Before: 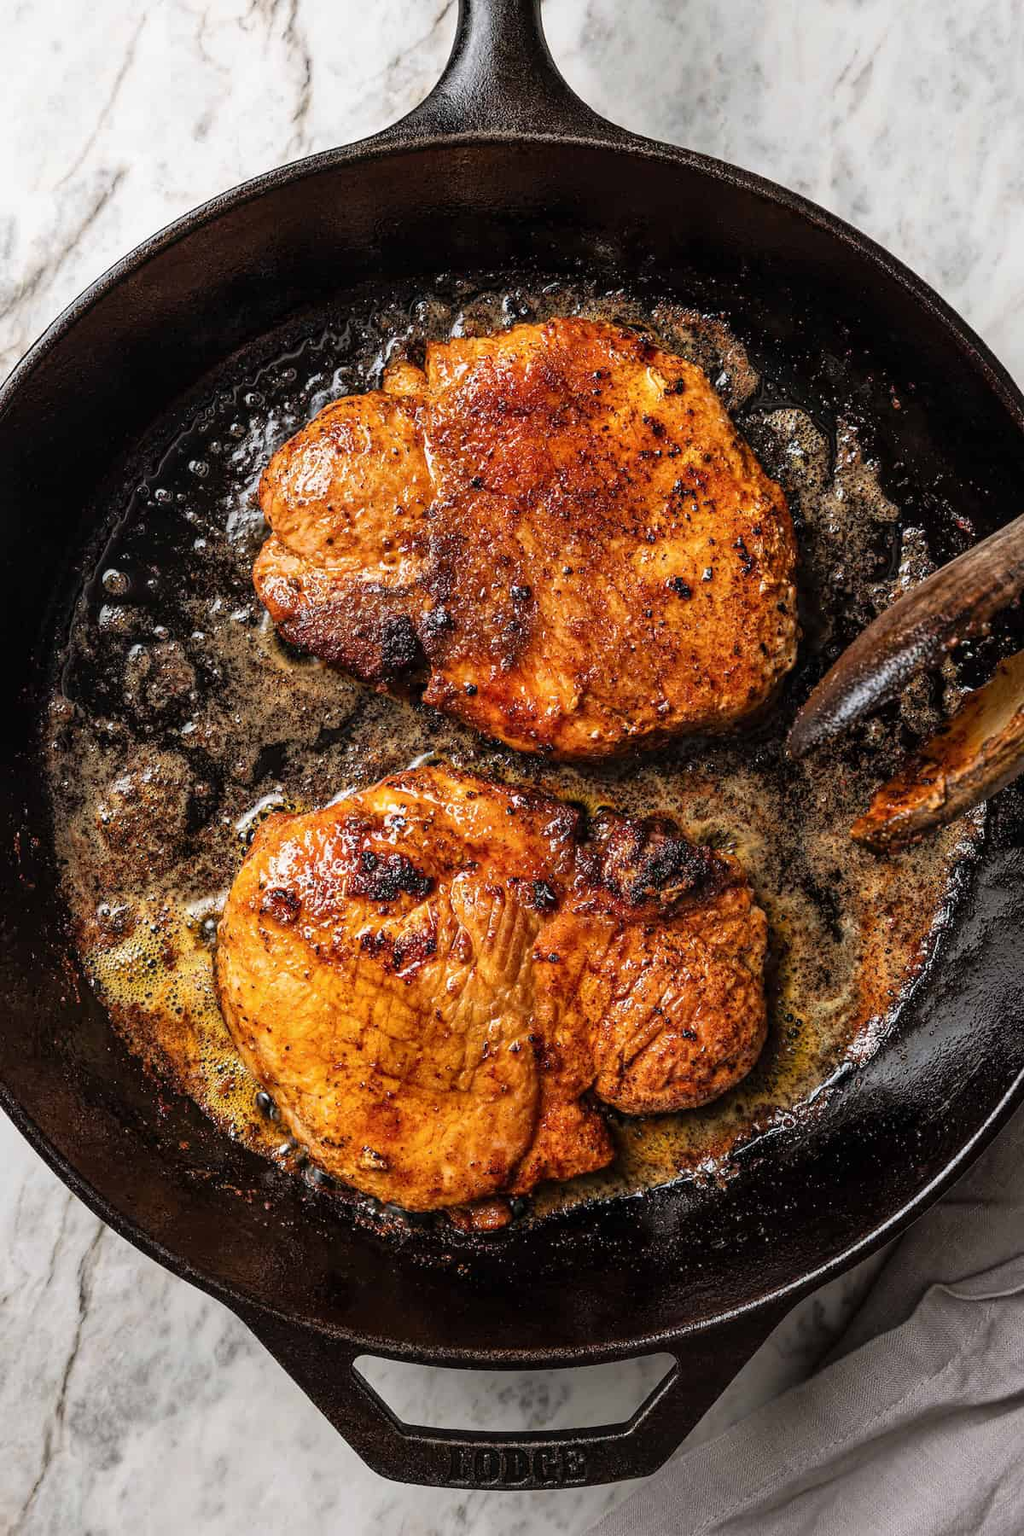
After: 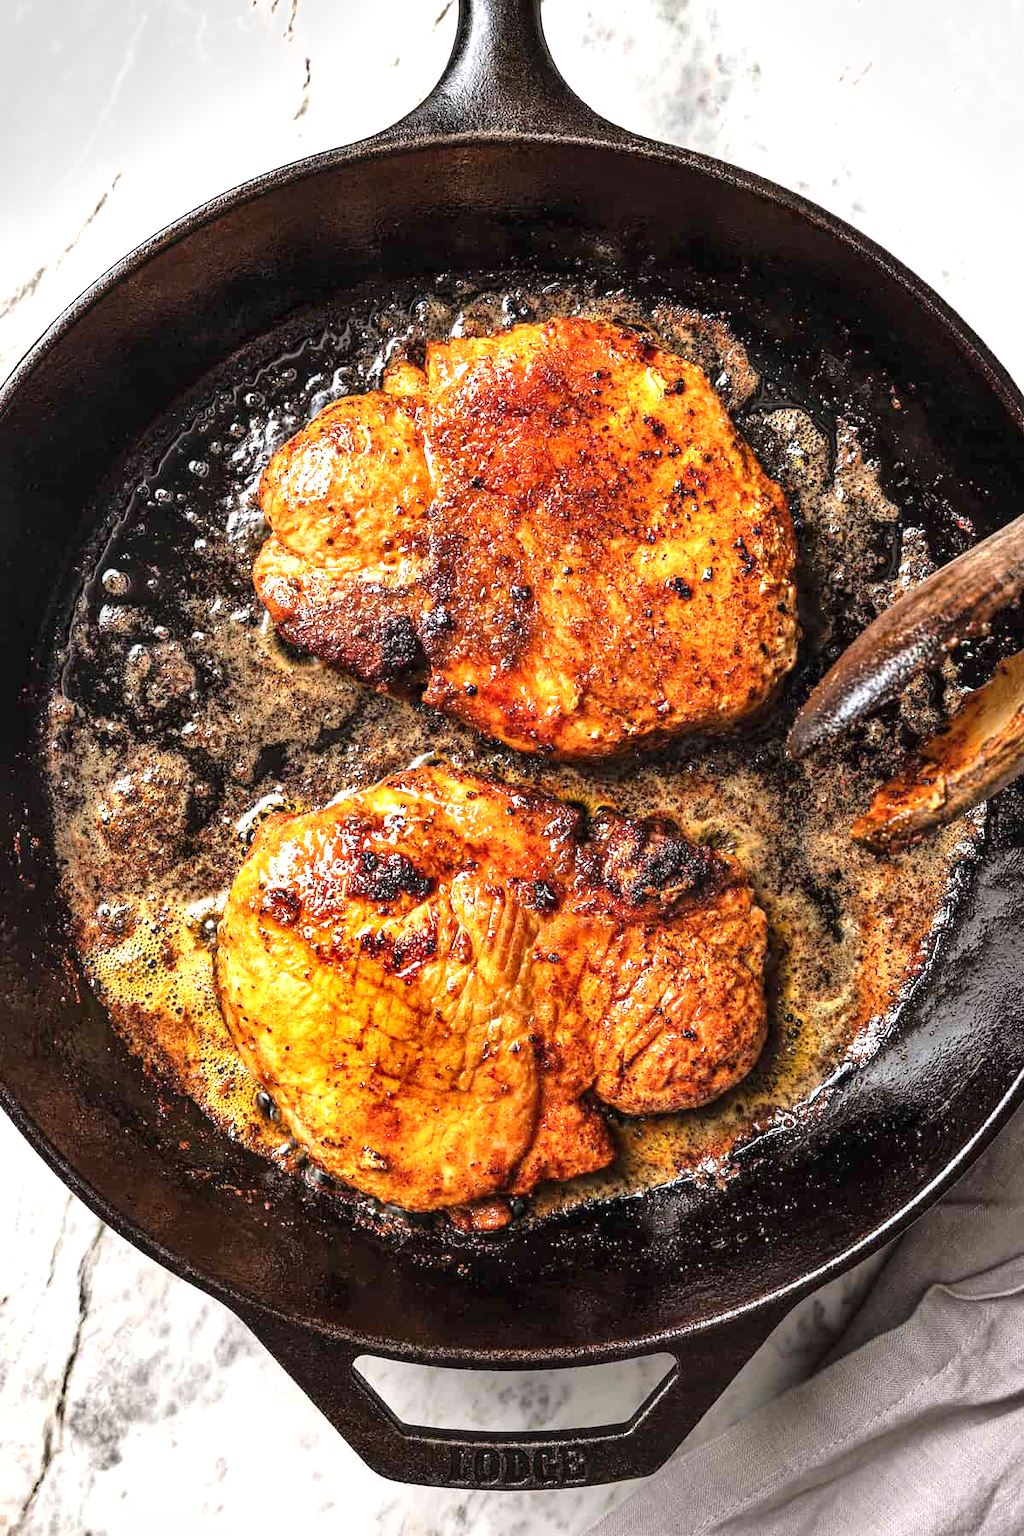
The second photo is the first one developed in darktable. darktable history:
exposure: black level correction 0, exposure 1.001 EV, compensate exposure bias true, compensate highlight preservation false
shadows and highlights: soften with gaussian
